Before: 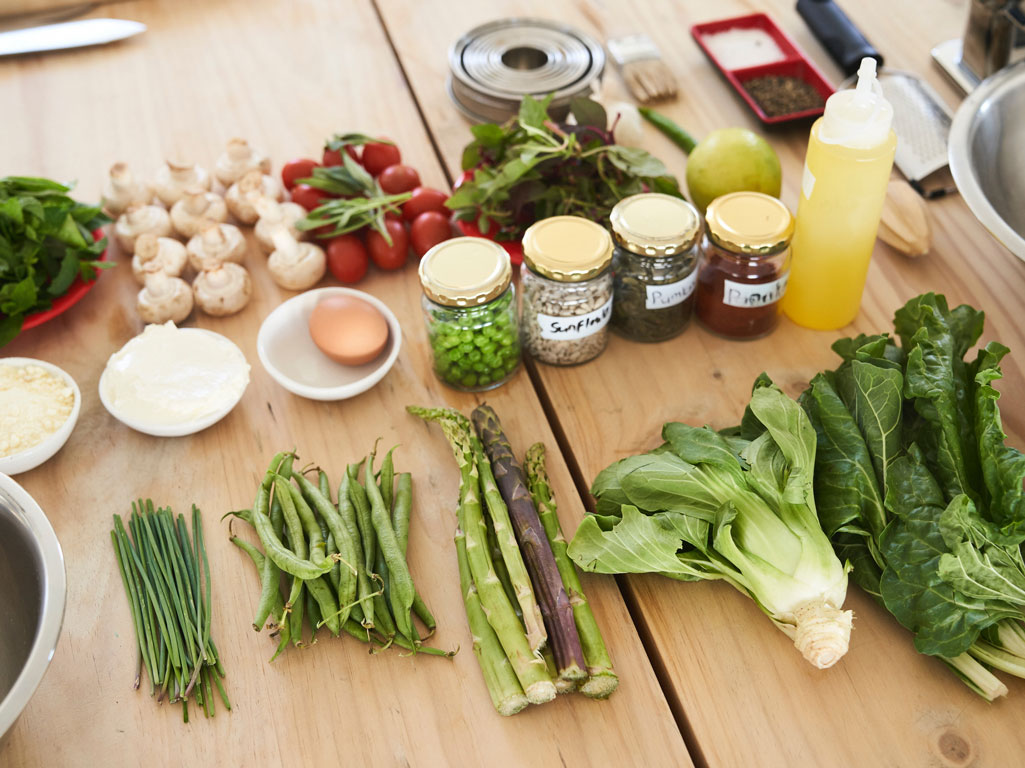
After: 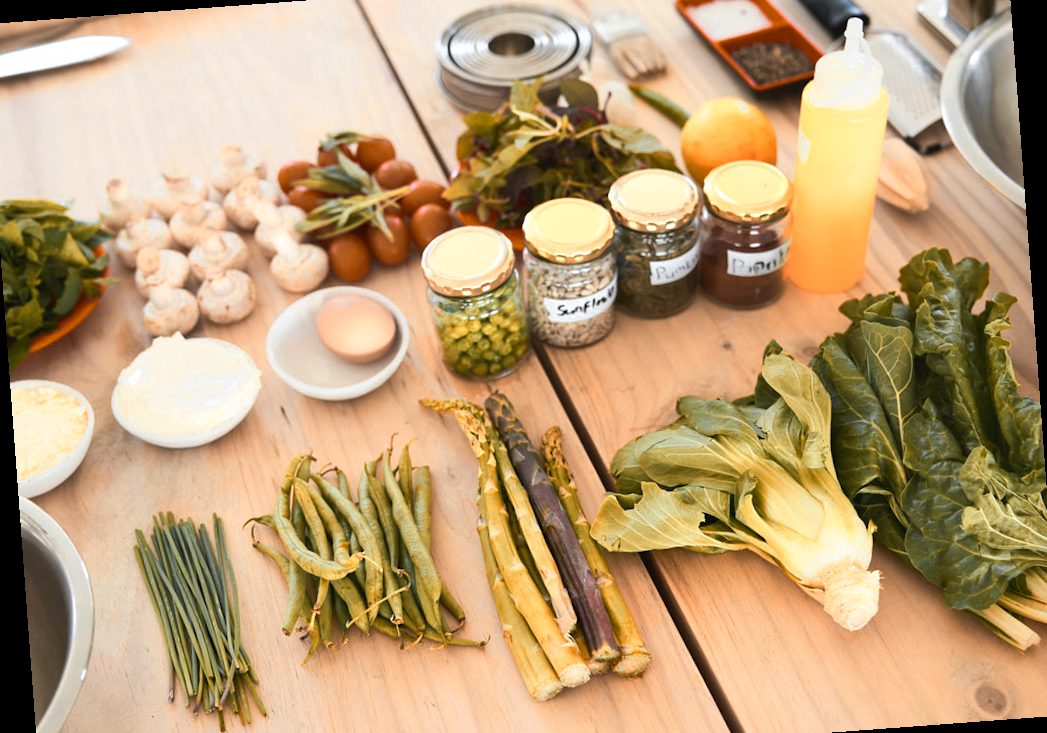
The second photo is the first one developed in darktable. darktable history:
rotate and perspective: rotation -4.25°, automatic cropping off
color zones: curves: ch0 [(0.009, 0.528) (0.136, 0.6) (0.255, 0.586) (0.39, 0.528) (0.522, 0.584) (0.686, 0.736) (0.849, 0.561)]; ch1 [(0.045, 0.781) (0.14, 0.416) (0.257, 0.695) (0.442, 0.032) (0.738, 0.338) (0.818, 0.632) (0.891, 0.741) (1, 0.704)]; ch2 [(0, 0.667) (0.141, 0.52) (0.26, 0.37) (0.474, 0.432) (0.743, 0.286)]
crop: left 1.507%, top 6.147%, right 1.379%, bottom 6.637%
